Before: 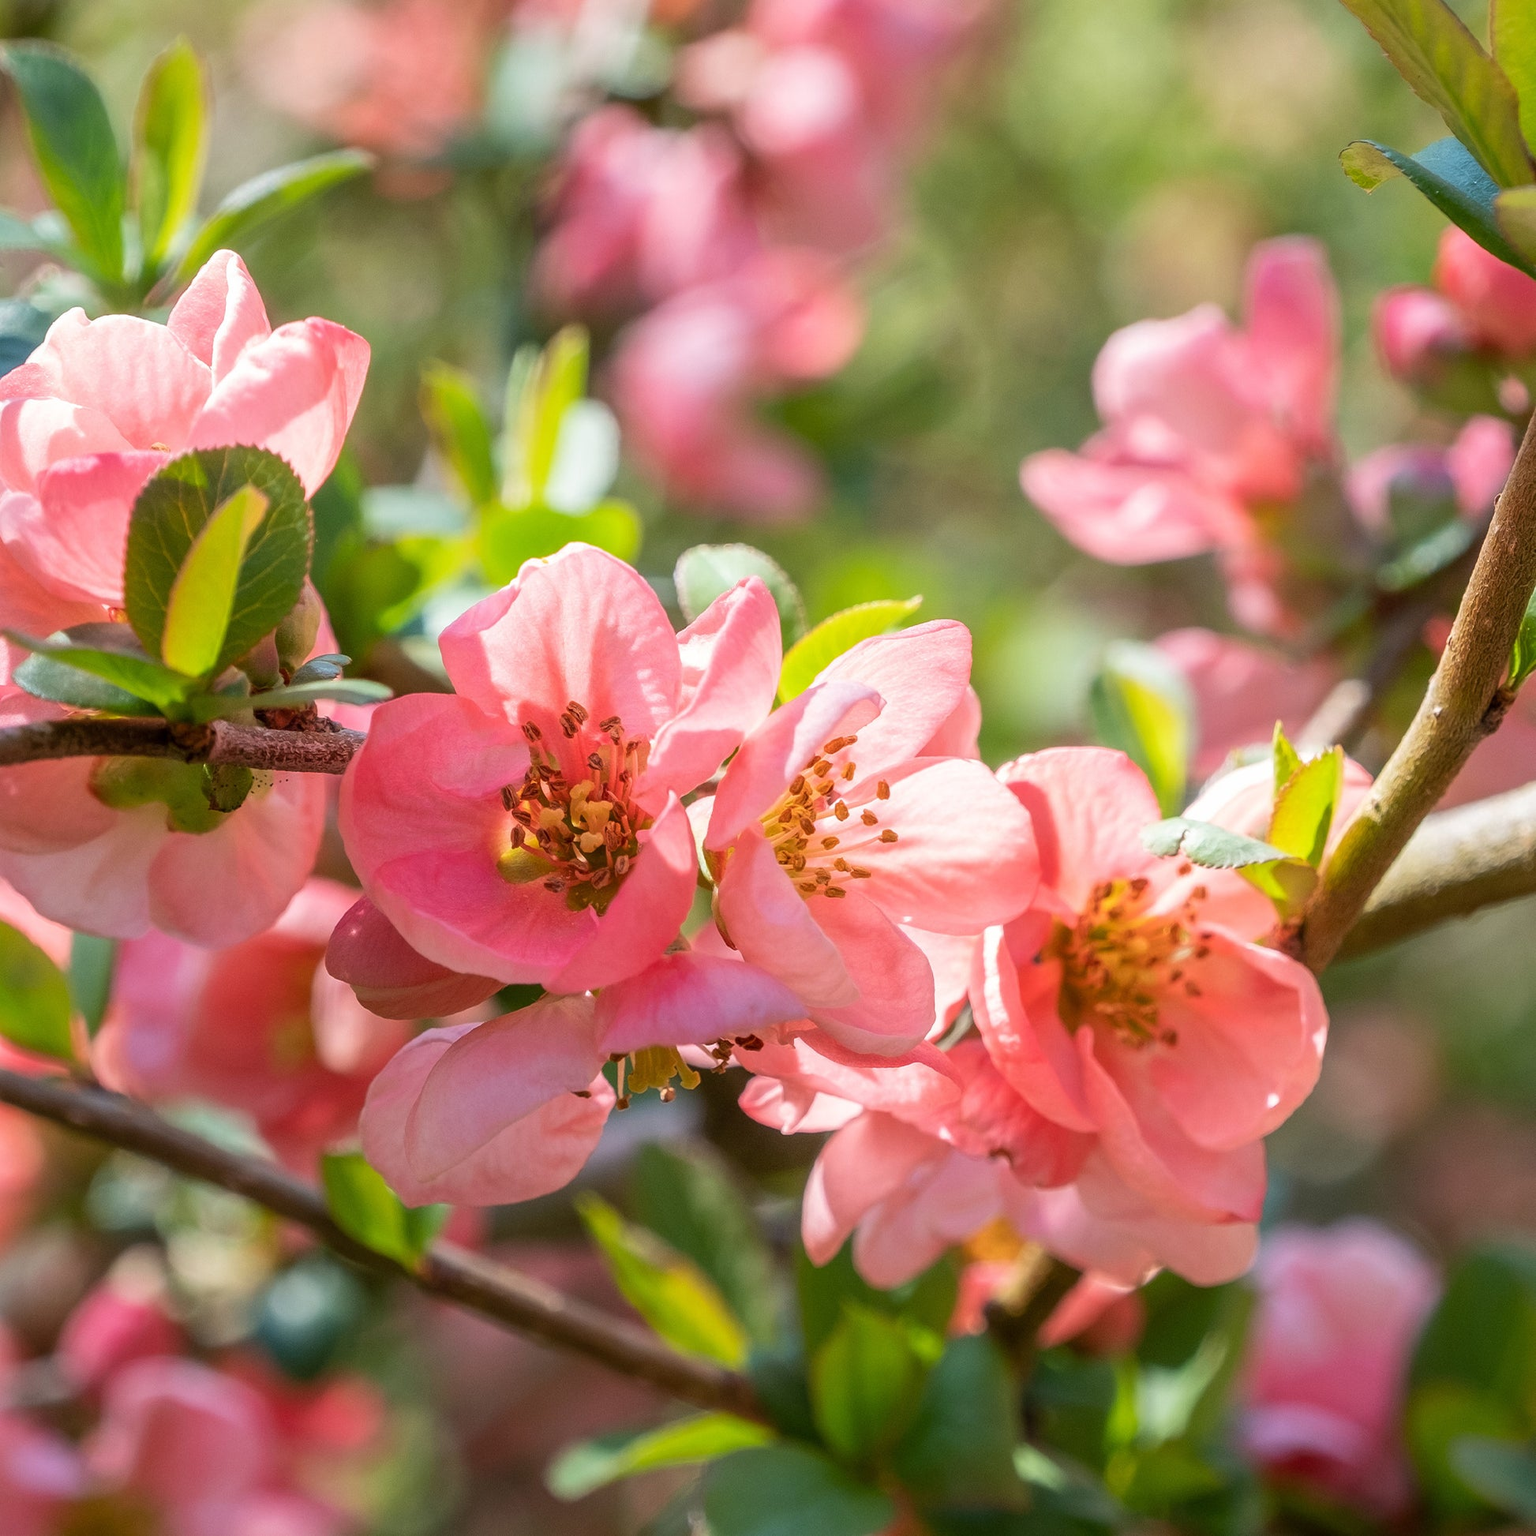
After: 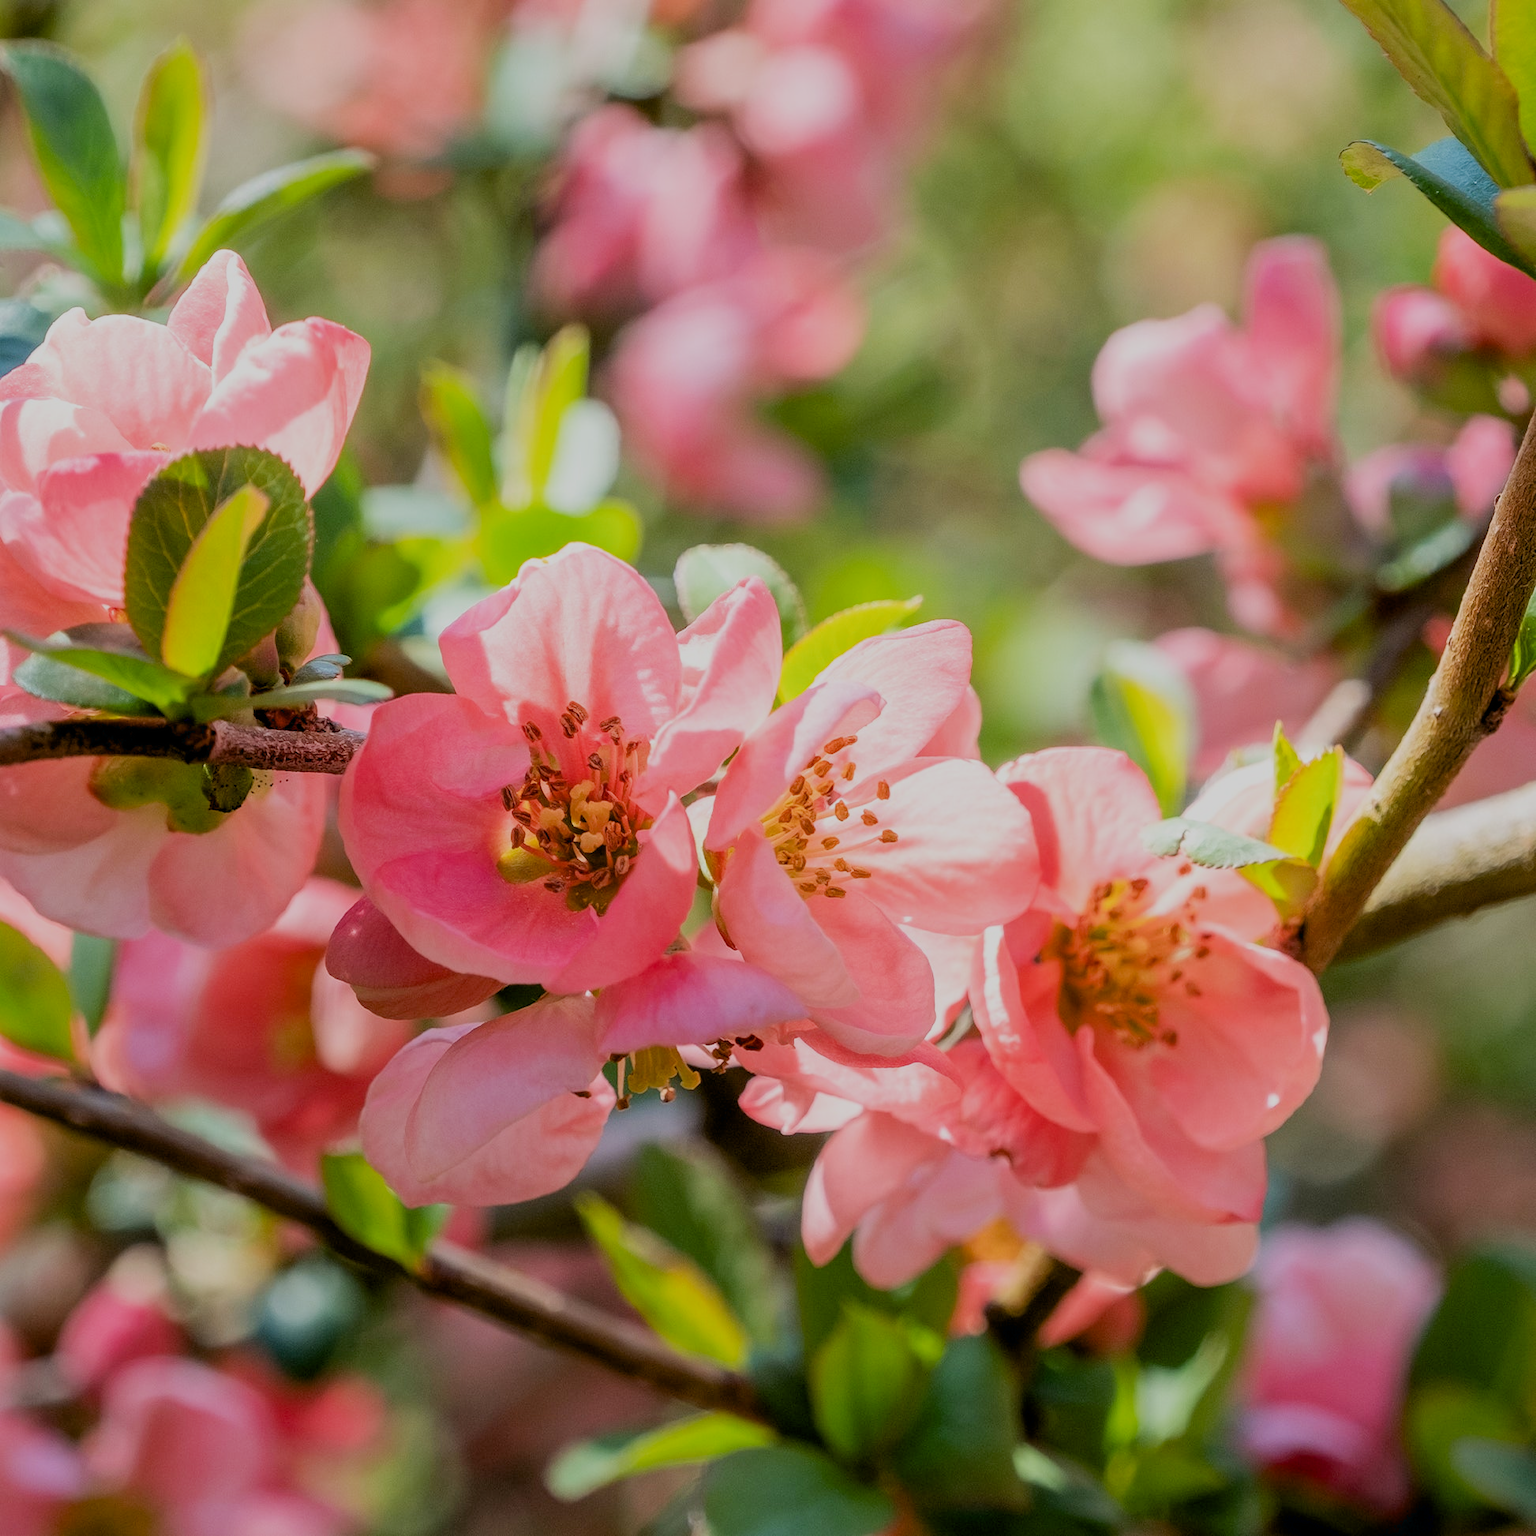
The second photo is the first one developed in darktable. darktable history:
exposure: black level correction 0.009, exposure 0.016 EV, compensate highlight preservation false
filmic rgb: black relative exposure -7.14 EV, white relative exposure 5.38 EV, hardness 3.02
